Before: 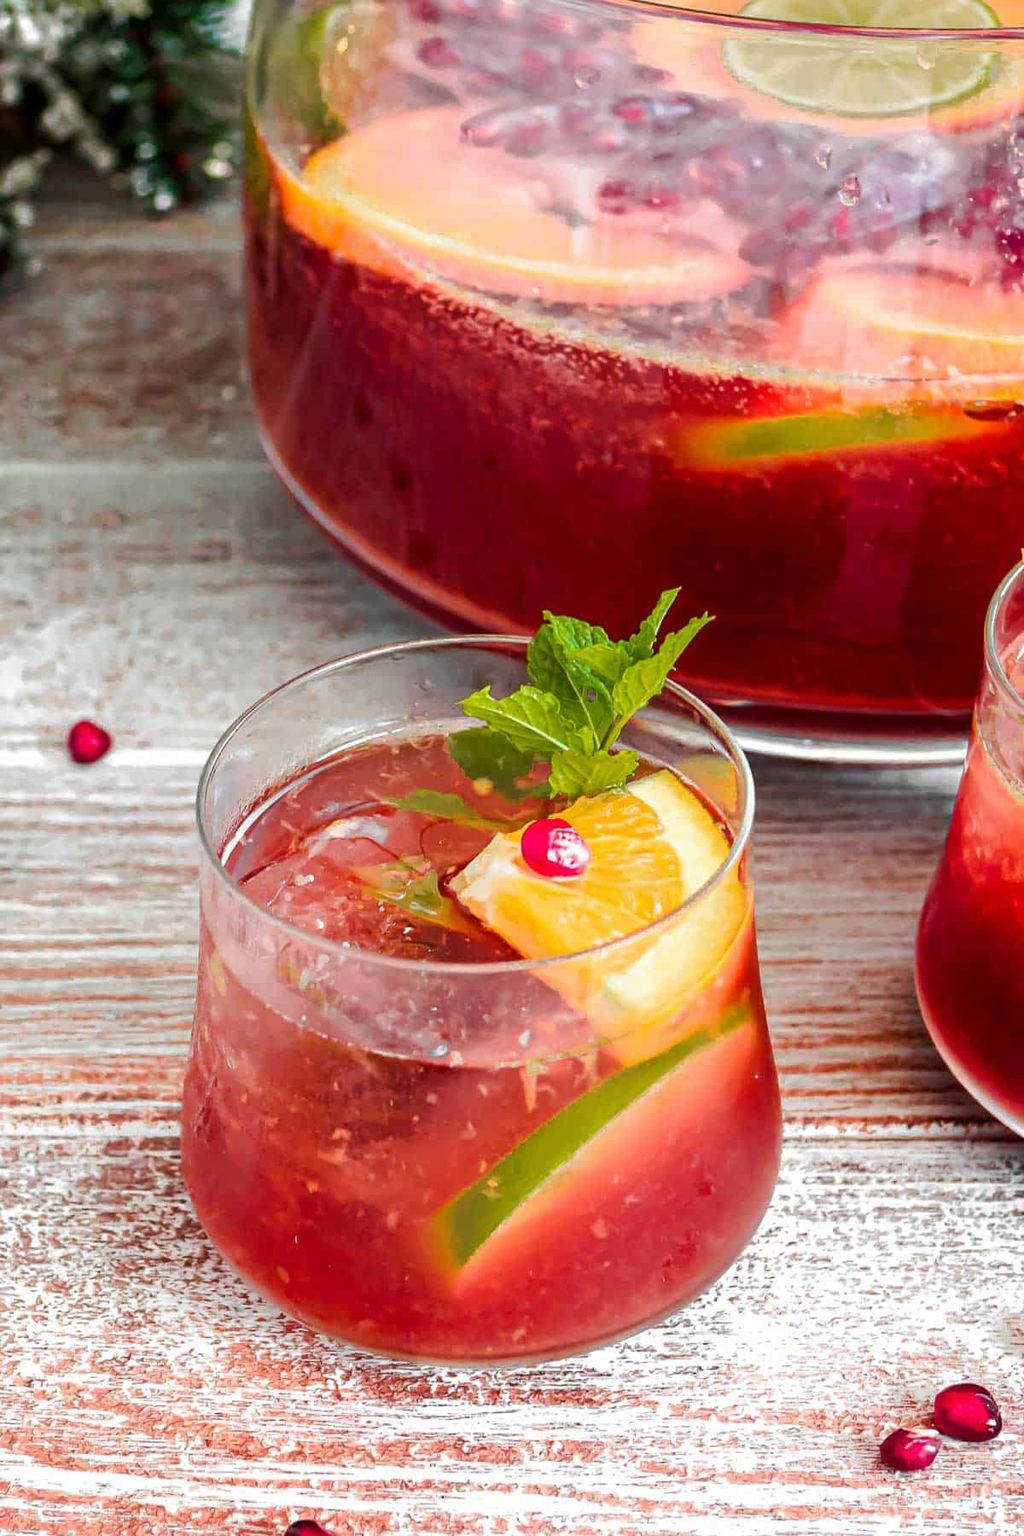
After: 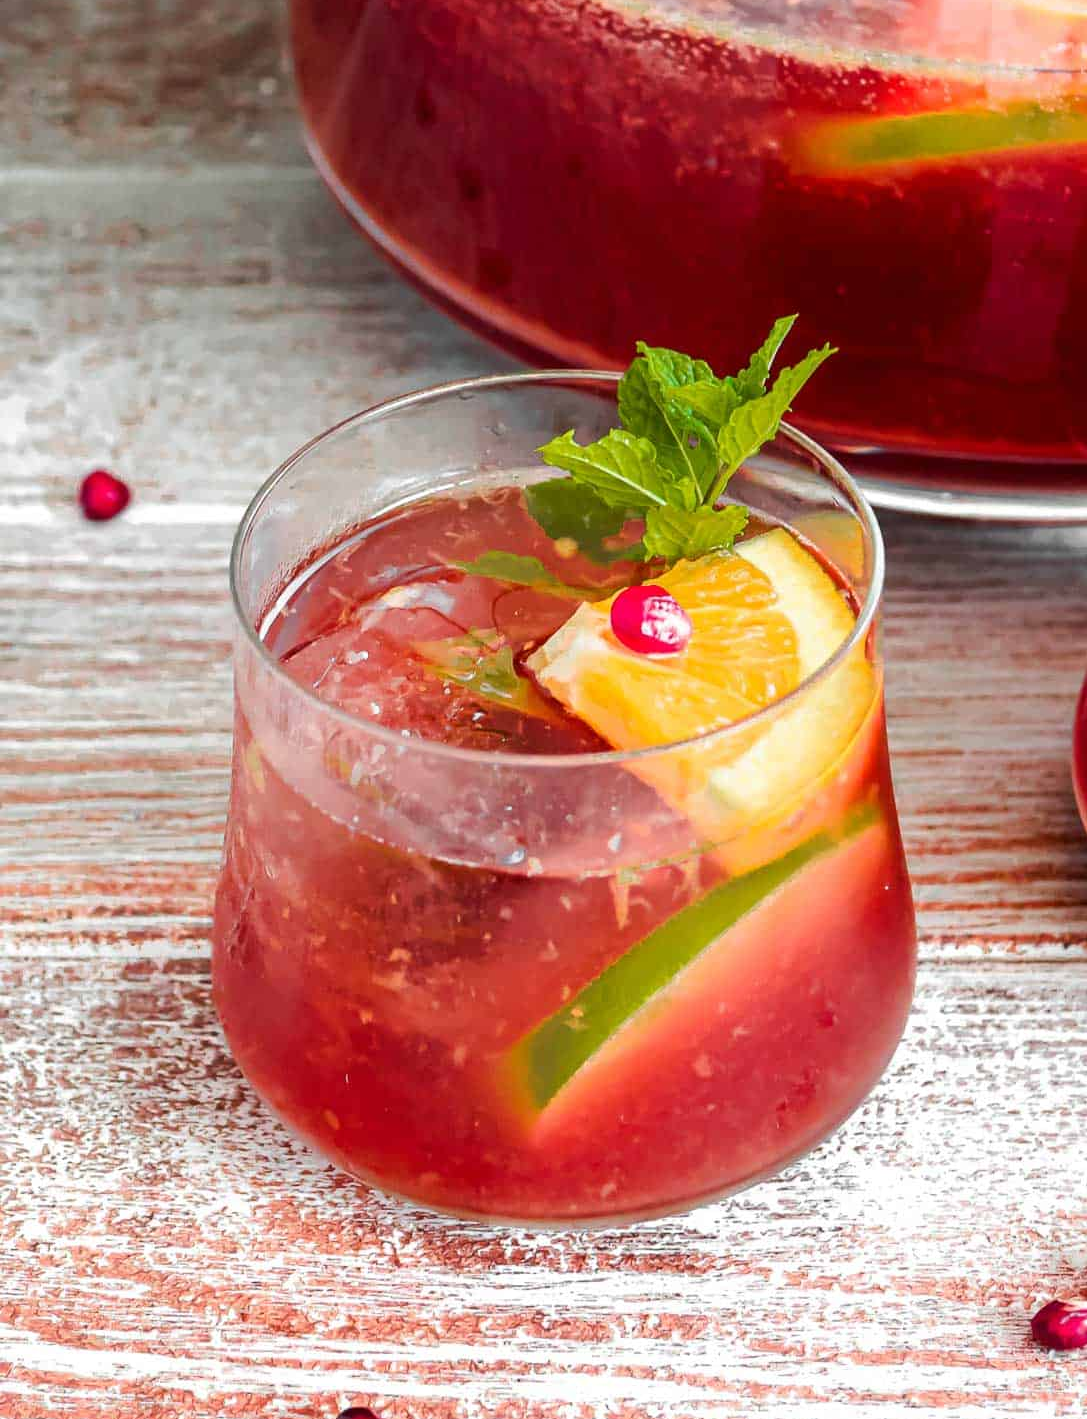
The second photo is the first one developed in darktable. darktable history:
crop: top 20.8%, right 9.41%, bottom 0.344%
